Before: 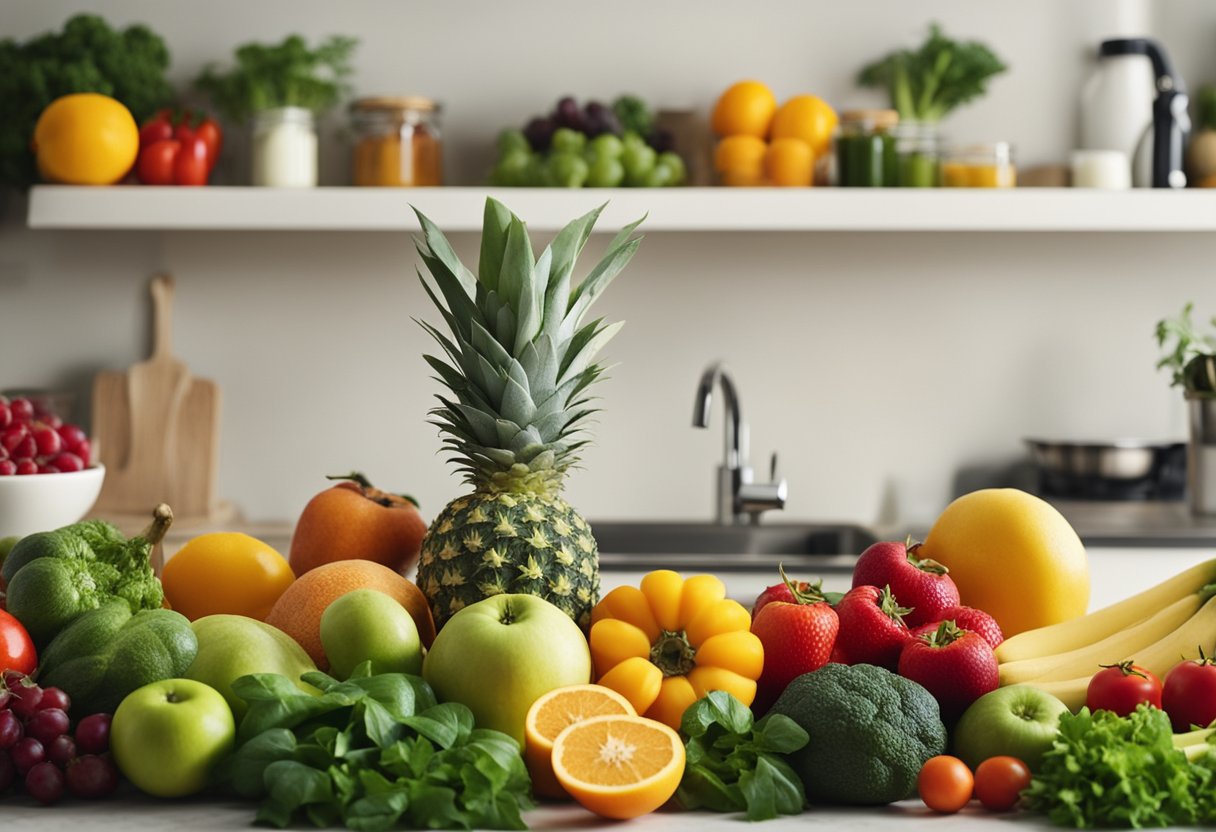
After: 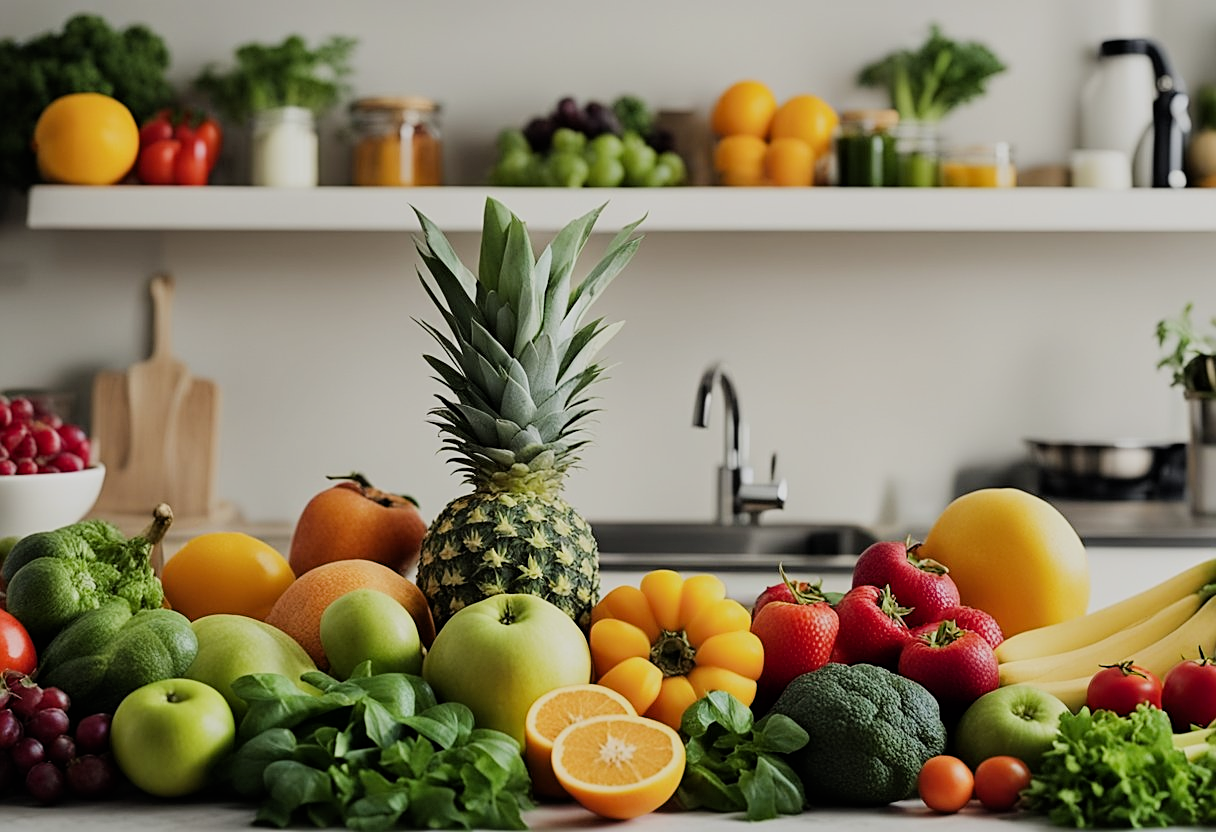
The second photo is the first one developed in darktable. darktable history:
contrast equalizer: octaves 7, y [[0.6 ×6], [0.55 ×6], [0 ×6], [0 ×6], [0 ×6]], mix 0.15
filmic rgb: black relative exposure -7.65 EV, white relative exposure 4.56 EV, hardness 3.61
sharpen: on, module defaults
